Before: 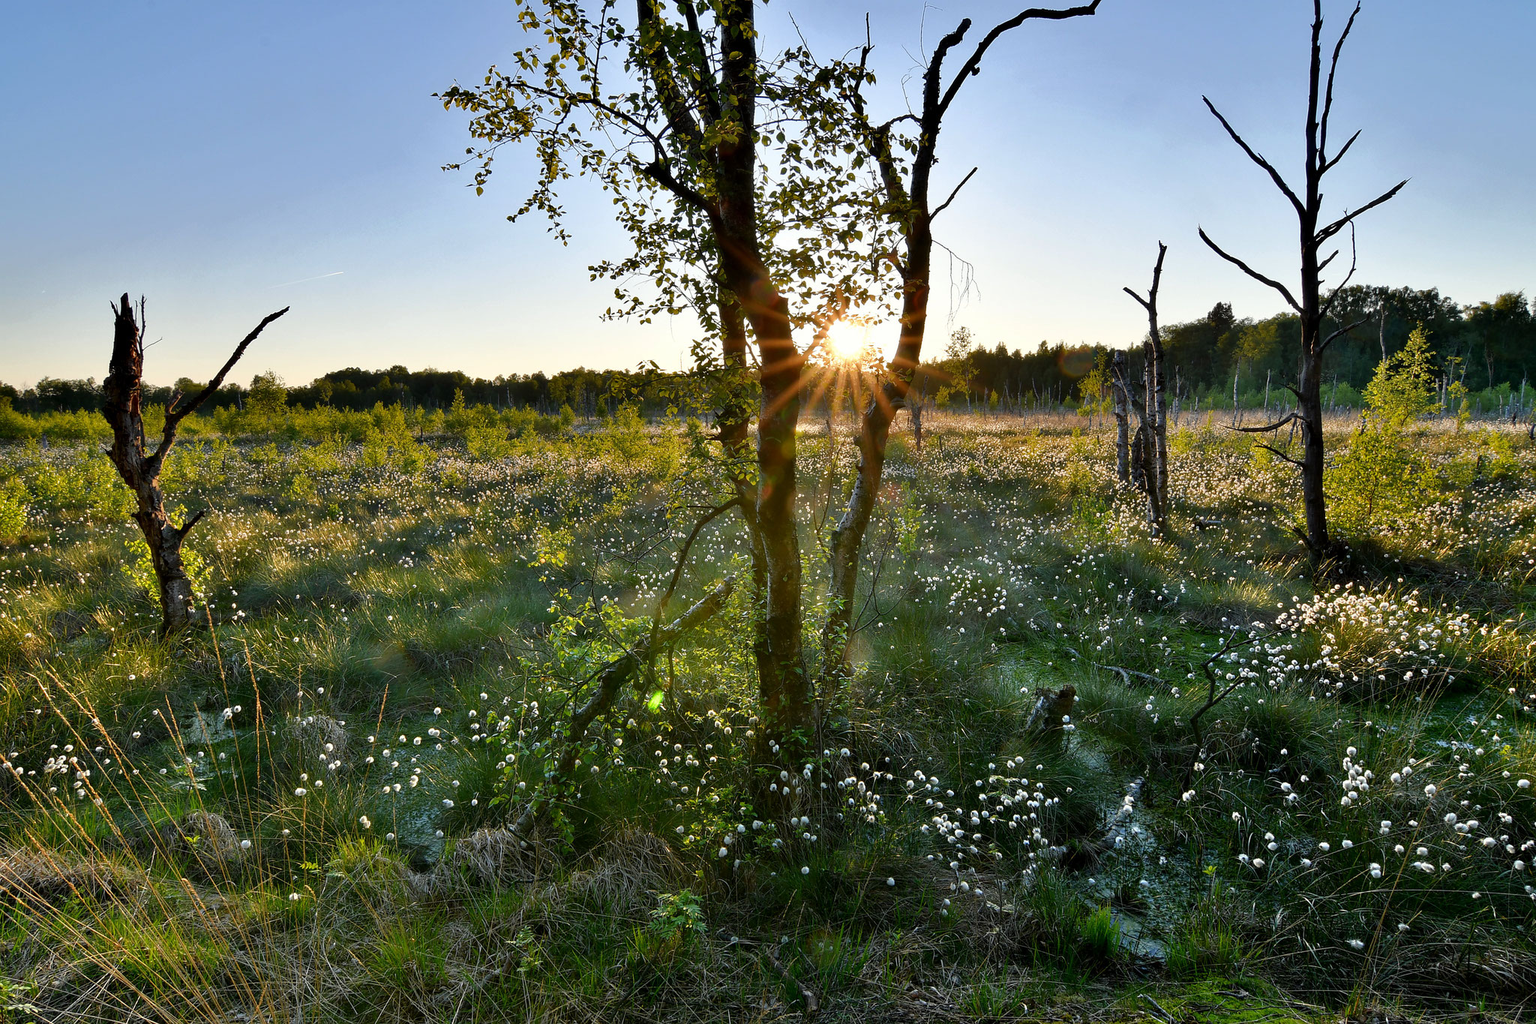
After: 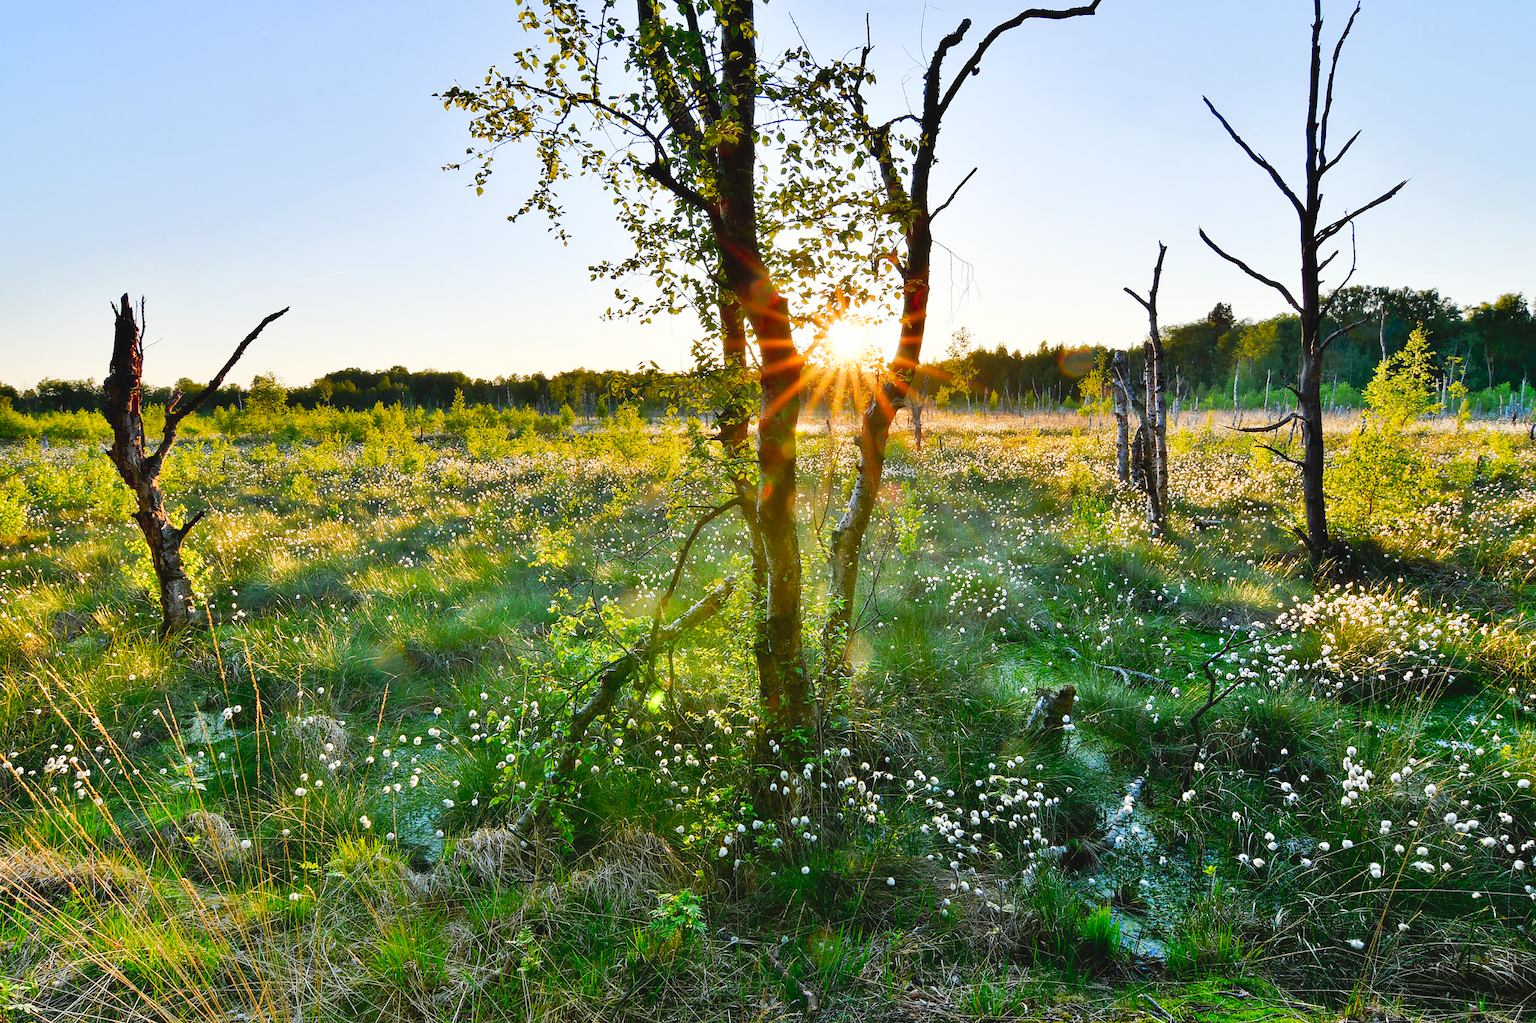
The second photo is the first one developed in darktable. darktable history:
tone curve: curves: ch0 [(0, 0.012) (0.052, 0.04) (0.107, 0.086) (0.276, 0.265) (0.461, 0.531) (0.718, 0.79) (0.921, 0.909) (0.999, 0.951)]; ch1 [(0, 0) (0.339, 0.298) (0.402, 0.363) (0.444, 0.415) (0.485, 0.469) (0.494, 0.493) (0.504, 0.501) (0.525, 0.534) (0.555, 0.587) (0.594, 0.647) (1, 1)]; ch2 [(0, 0) (0.48, 0.48) (0.504, 0.5) (0.535, 0.557) (0.581, 0.623) (0.649, 0.683) (0.824, 0.815) (1, 1)], preserve colors none
levels: levels [0, 0.397, 0.955]
